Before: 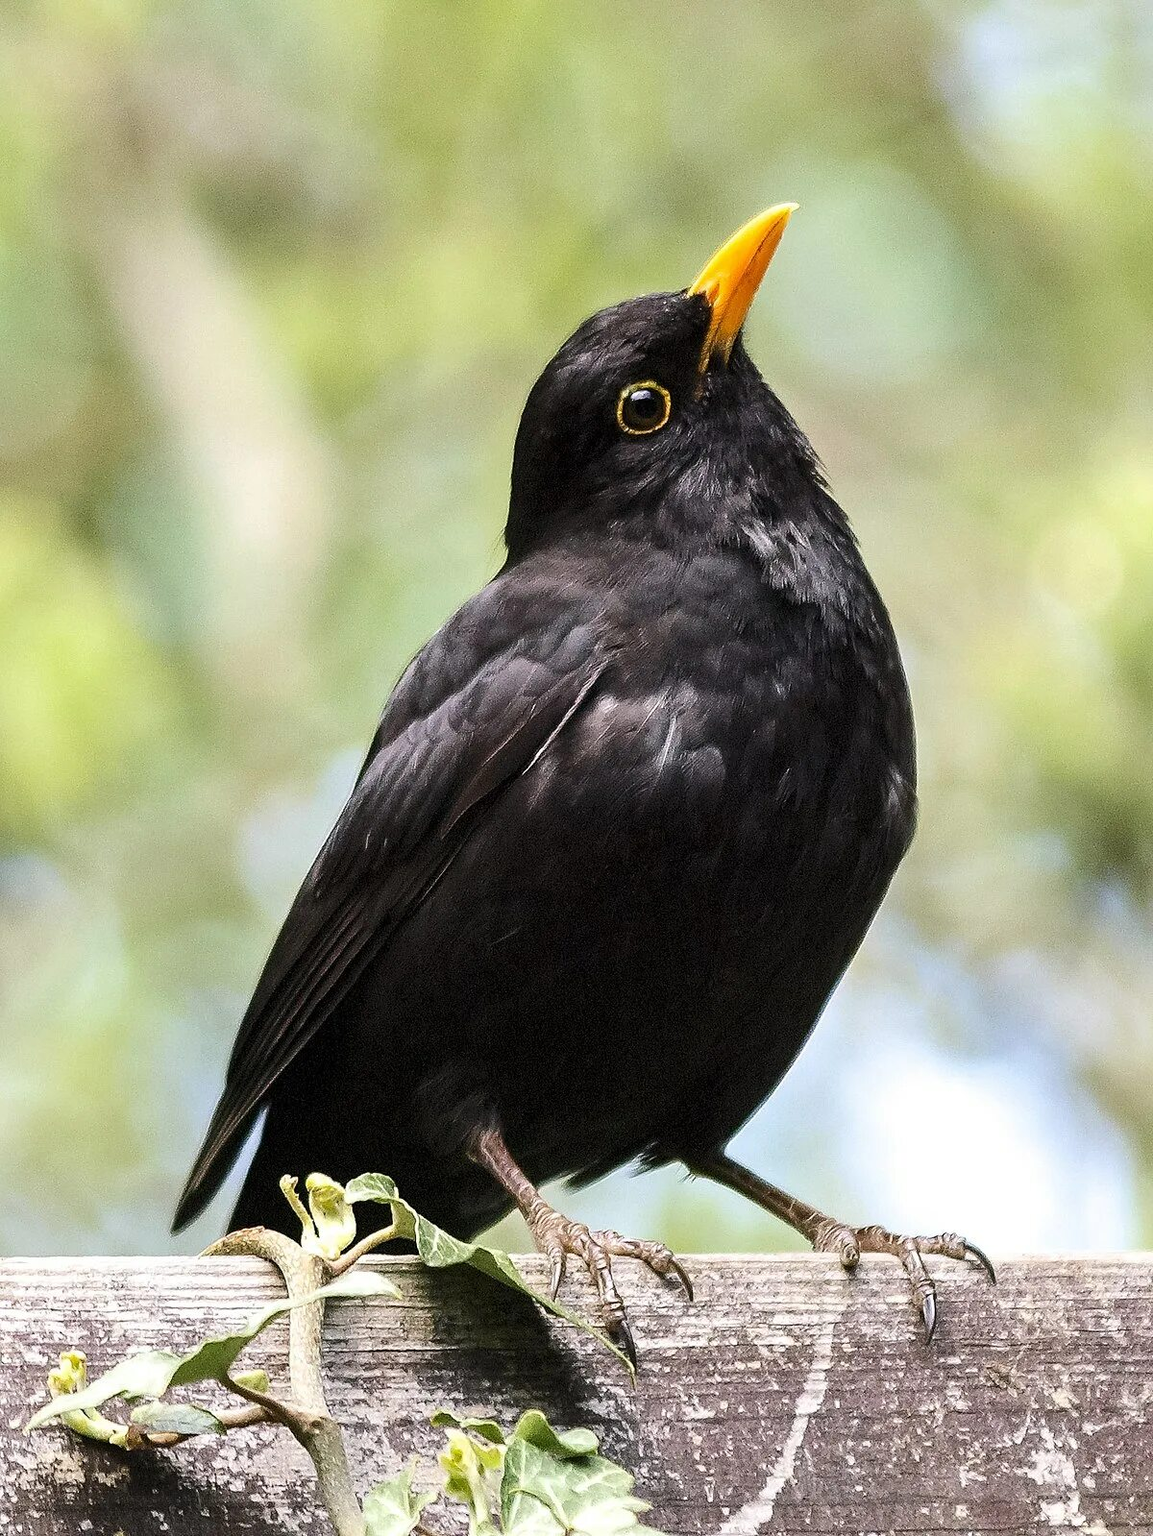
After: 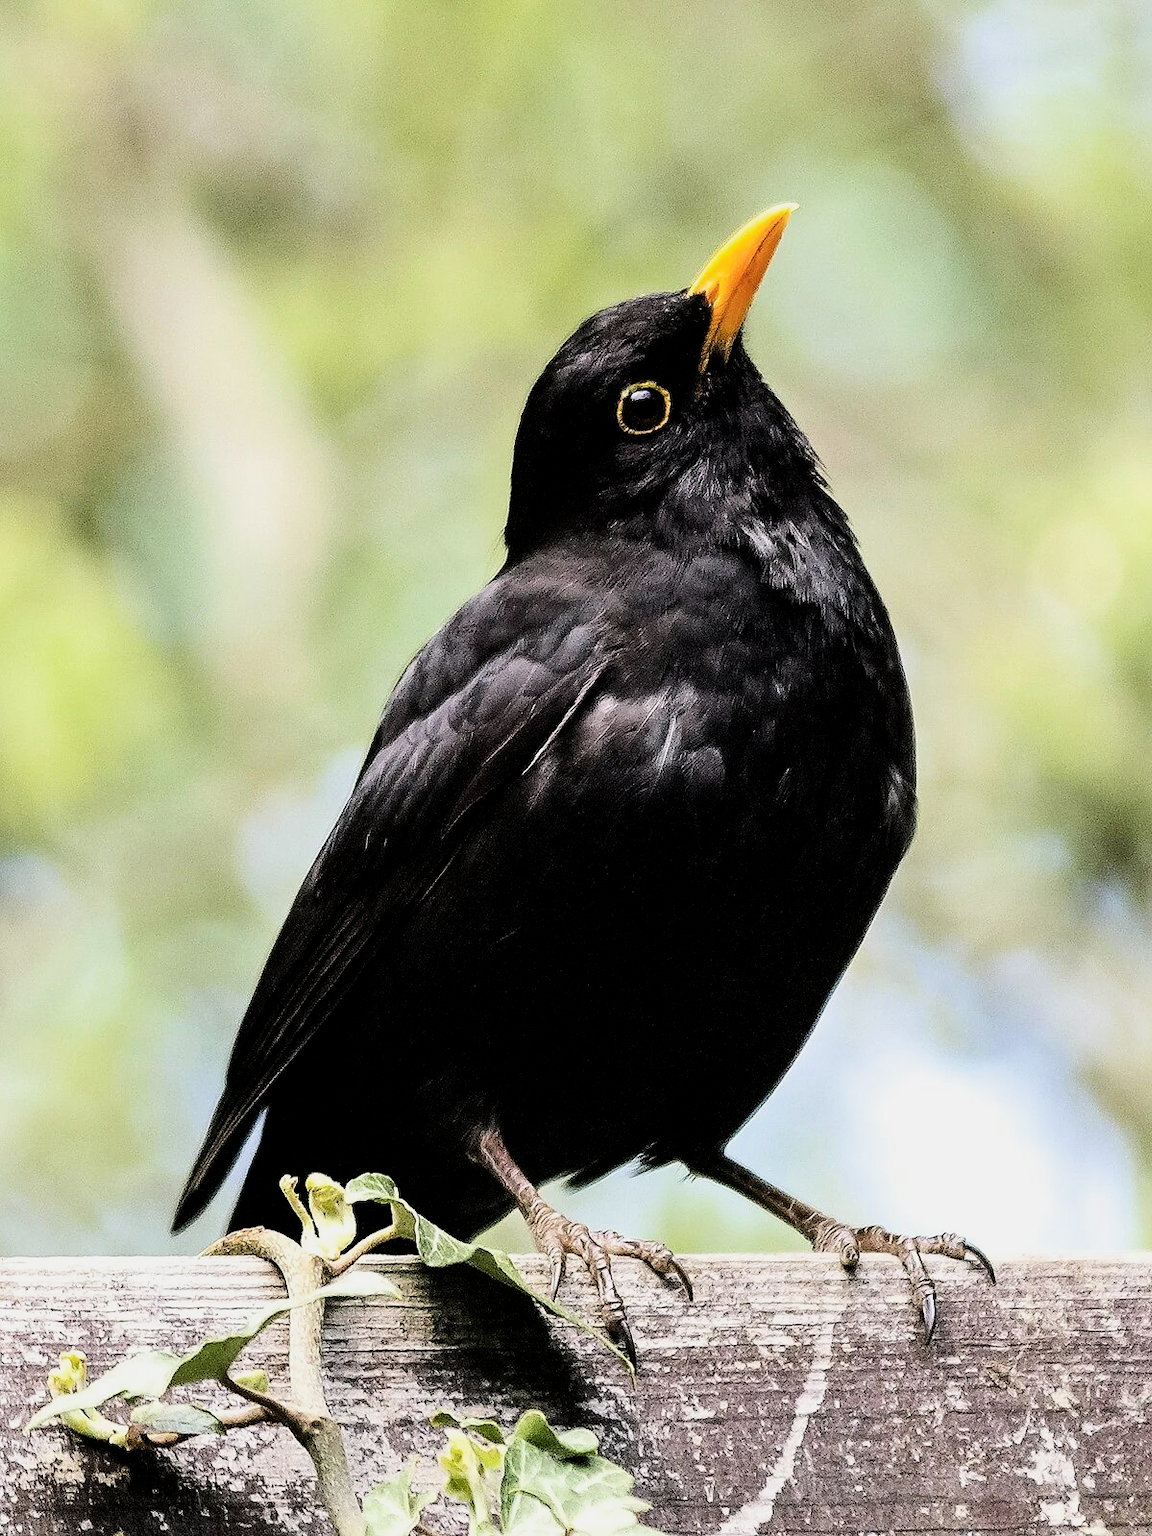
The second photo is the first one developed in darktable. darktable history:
filmic rgb: middle gray luminance 10.13%, black relative exposure -8.62 EV, white relative exposure 3.27 EV, threshold 3 EV, target black luminance 0%, hardness 5.2, latitude 44.65%, contrast 1.305, highlights saturation mix 3.5%, shadows ↔ highlights balance 24.5%, enable highlight reconstruction true
